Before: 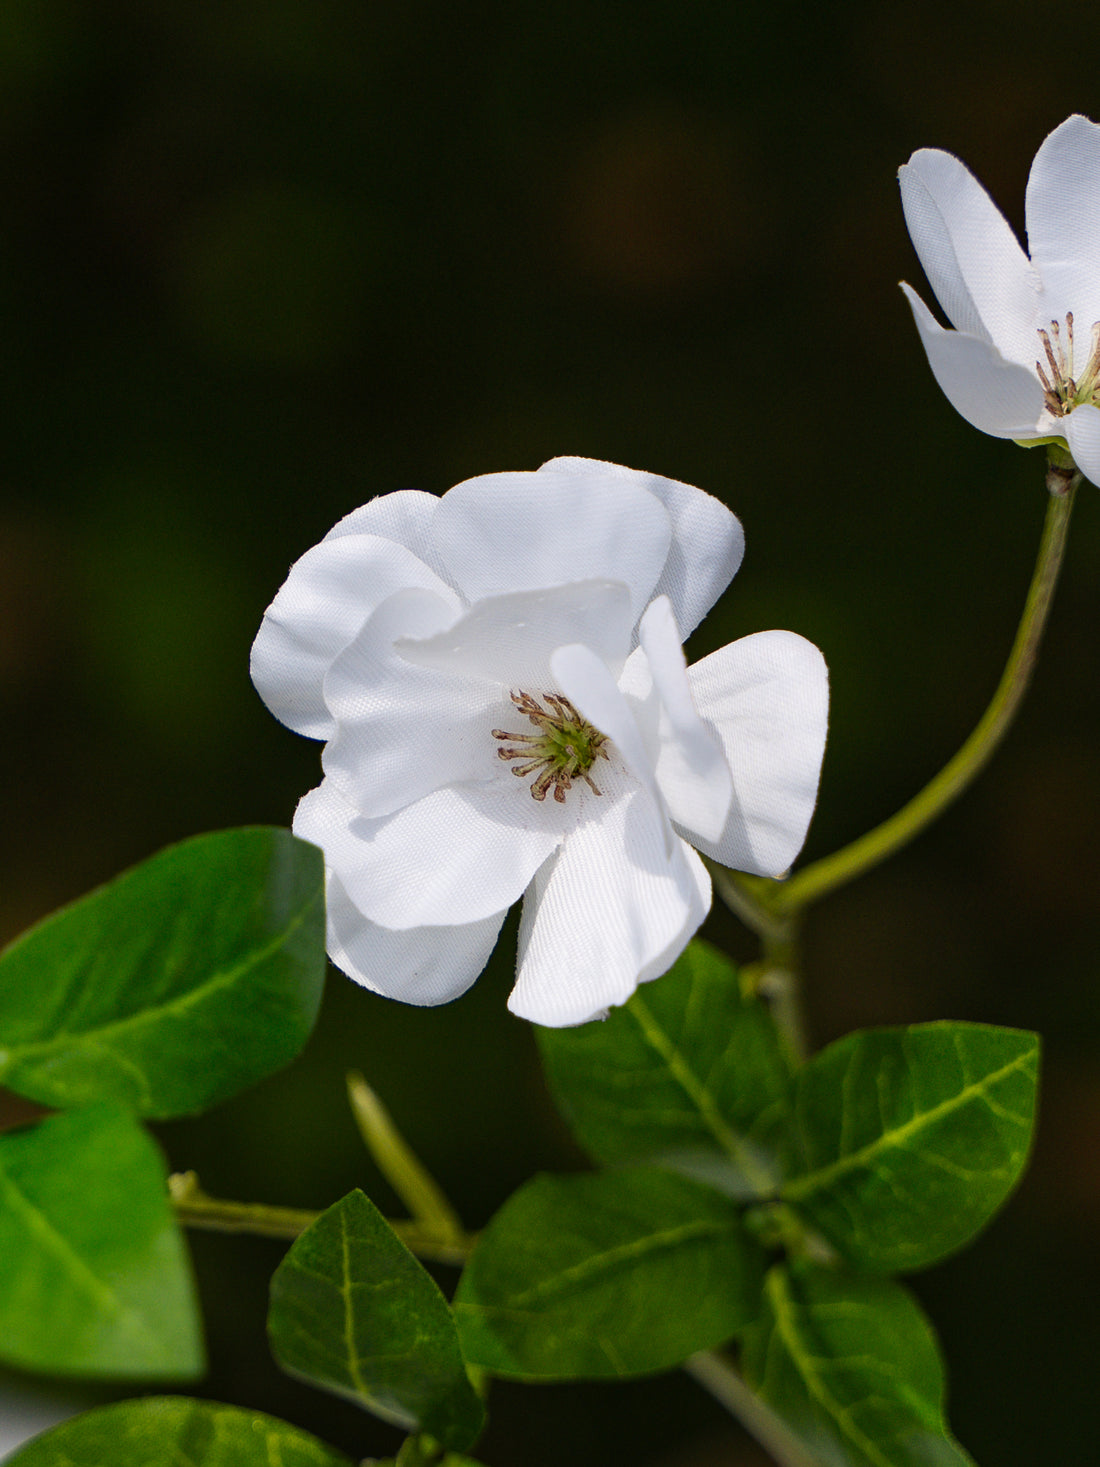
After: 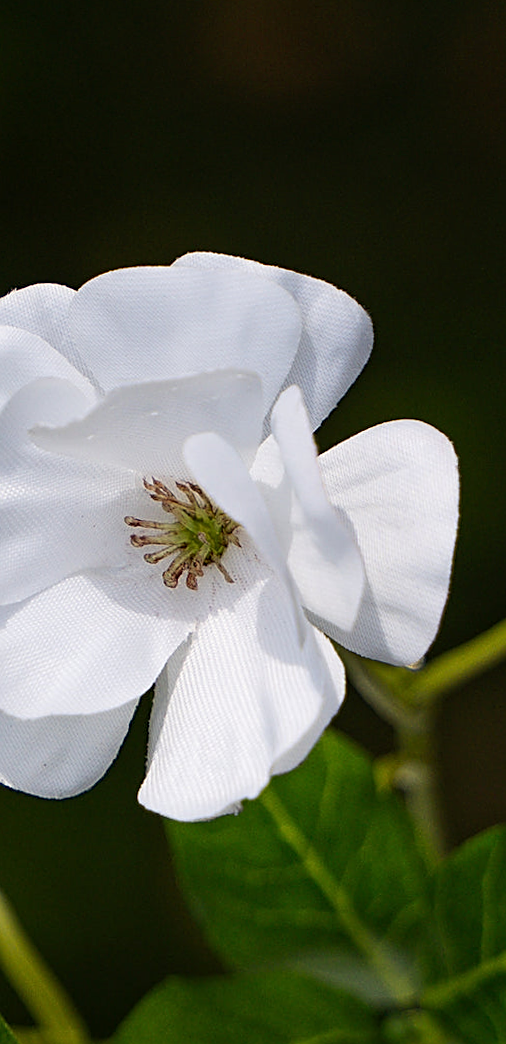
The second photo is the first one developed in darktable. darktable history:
sharpen: on, module defaults
crop: left 32.075%, top 10.976%, right 18.355%, bottom 17.596%
rotate and perspective: rotation 0.215°, lens shift (vertical) -0.139, crop left 0.069, crop right 0.939, crop top 0.002, crop bottom 0.996
